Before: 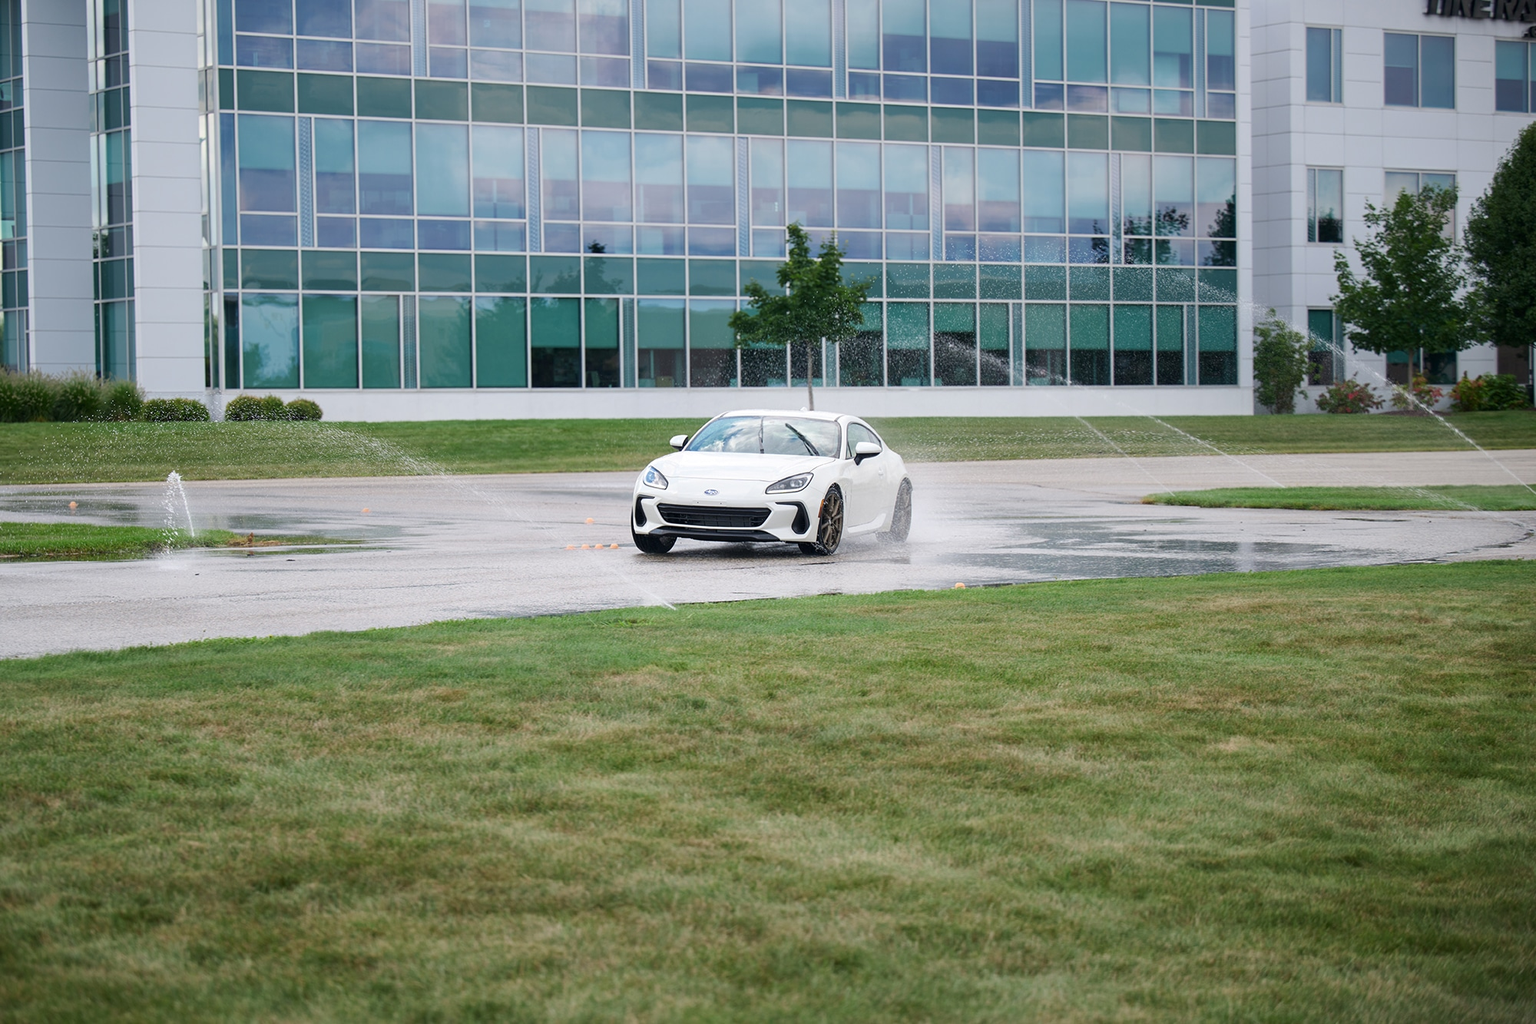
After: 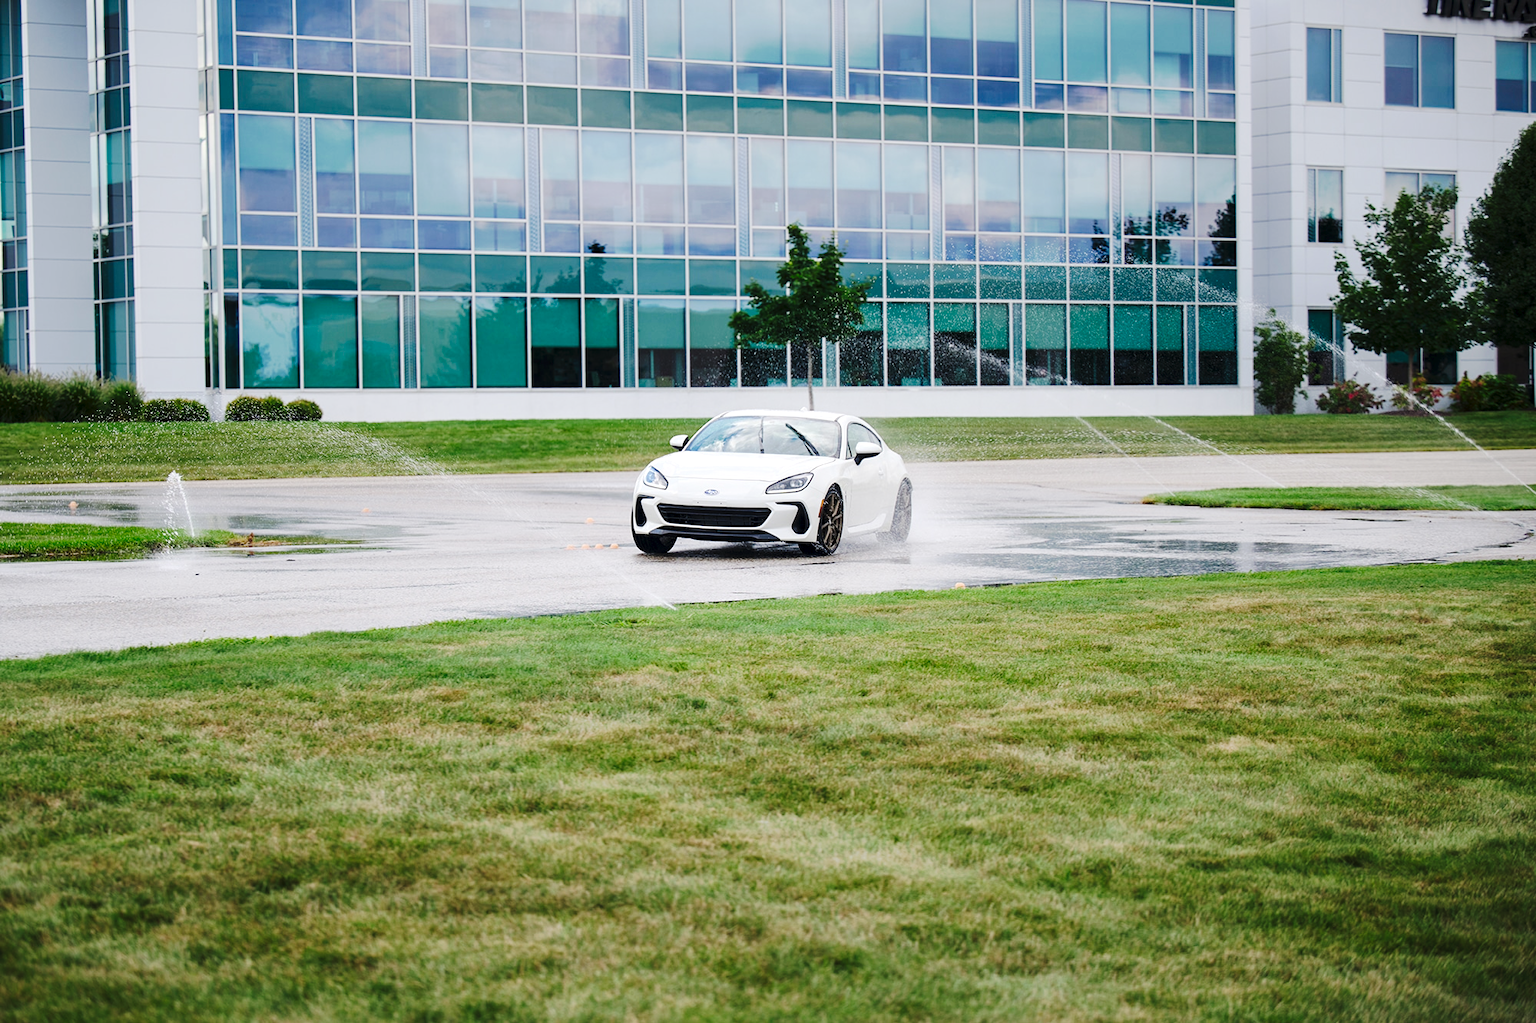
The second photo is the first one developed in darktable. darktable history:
color zones: curves: ch1 [(0, 0.469) (0.01, 0.469) (0.12, 0.446) (0.248, 0.469) (0.5, 0.5) (0.748, 0.5) (0.99, 0.469) (1, 0.469)]
tone curve: curves: ch0 [(0, 0) (0.003, 0.018) (0.011, 0.021) (0.025, 0.028) (0.044, 0.039) (0.069, 0.05) (0.1, 0.06) (0.136, 0.081) (0.177, 0.117) (0.224, 0.161) (0.277, 0.226) (0.335, 0.315) (0.399, 0.421) (0.468, 0.53) (0.543, 0.627) (0.623, 0.726) (0.709, 0.789) (0.801, 0.859) (0.898, 0.924) (1, 1)], preserve colors none
contrast equalizer: octaves 7, y [[0.6 ×6], [0.55 ×6], [0 ×6], [0 ×6], [0 ×6]], mix 0.2
